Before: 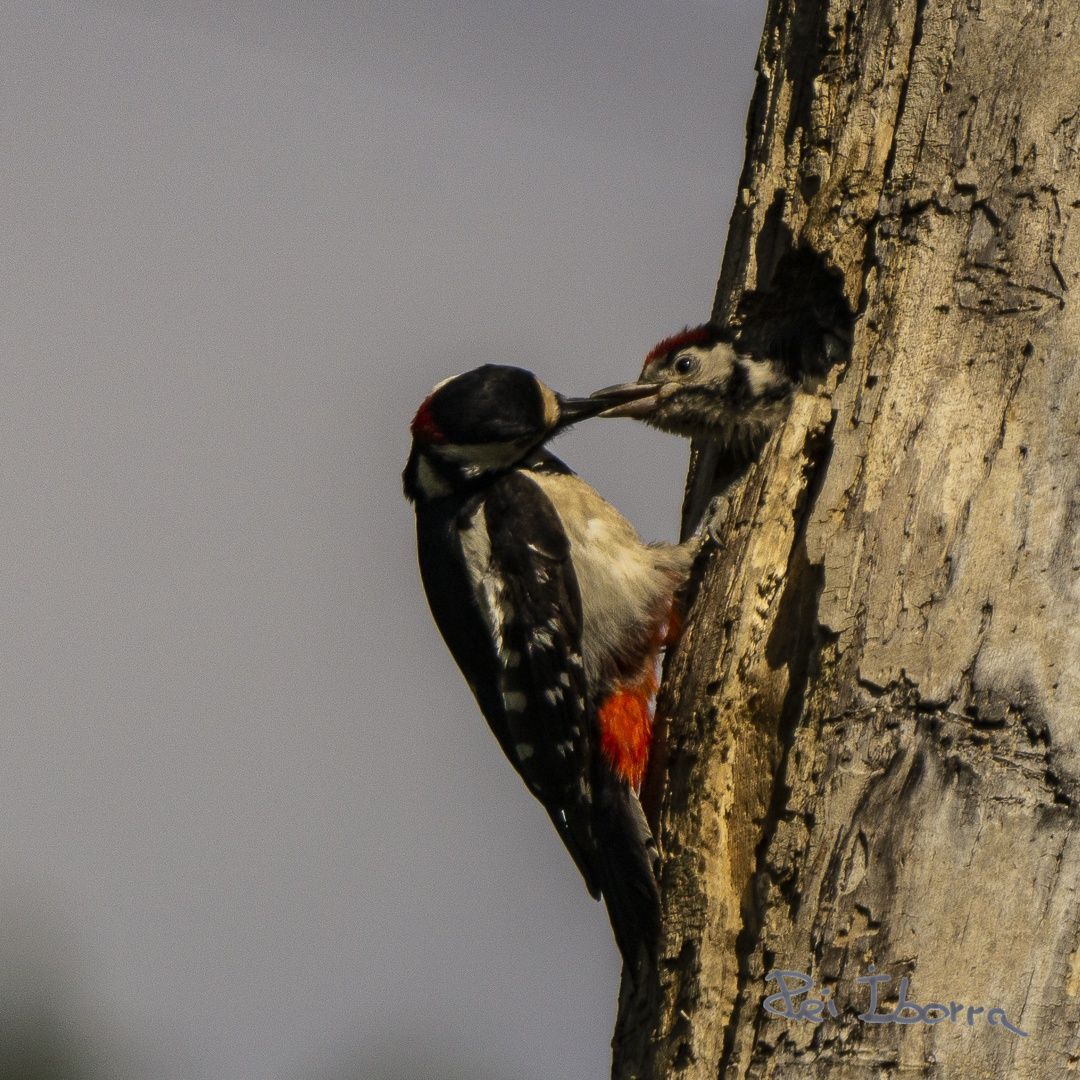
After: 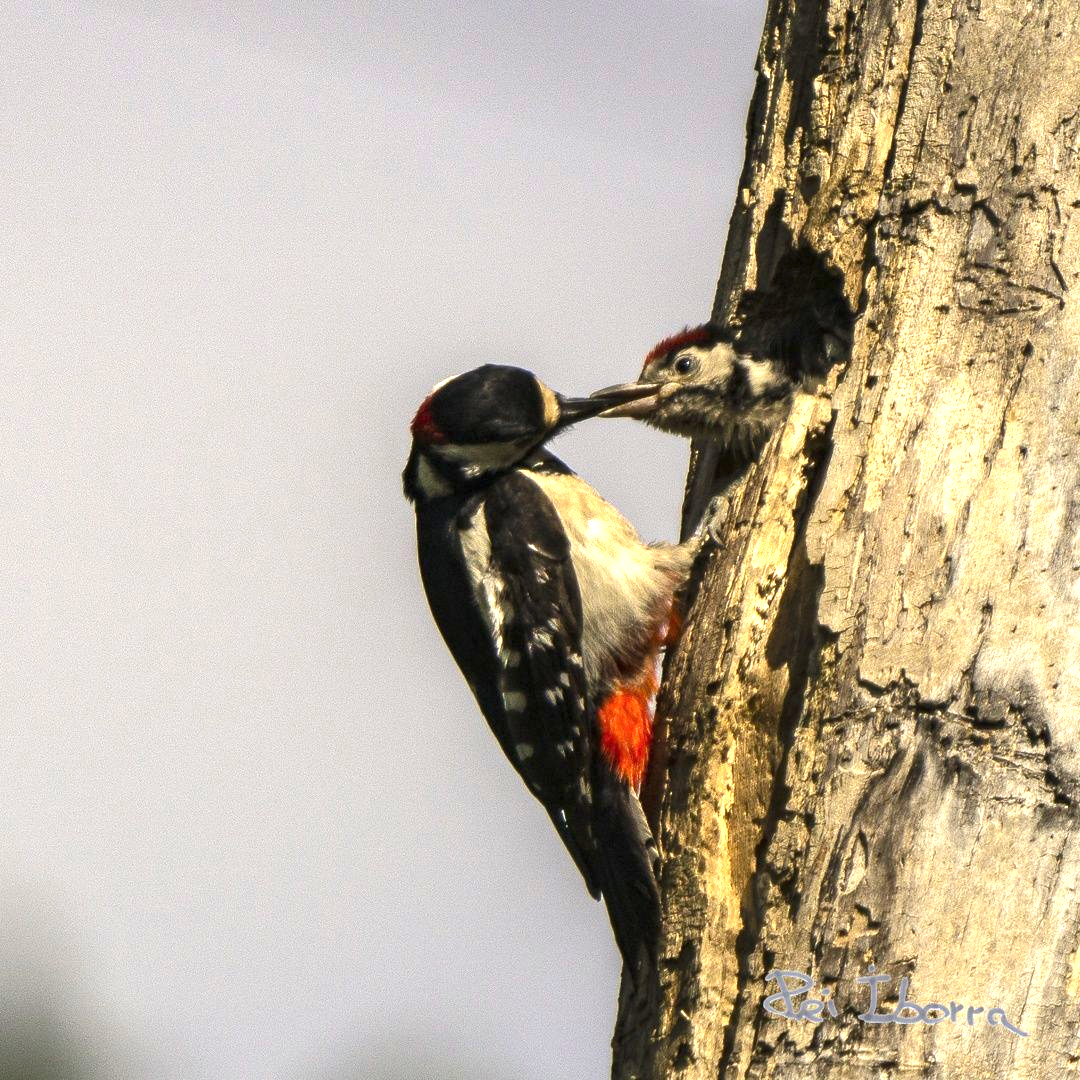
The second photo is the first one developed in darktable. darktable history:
tone equalizer: mask exposure compensation -0.491 EV
exposure: black level correction 0, exposure 1.387 EV, compensate highlight preservation false
